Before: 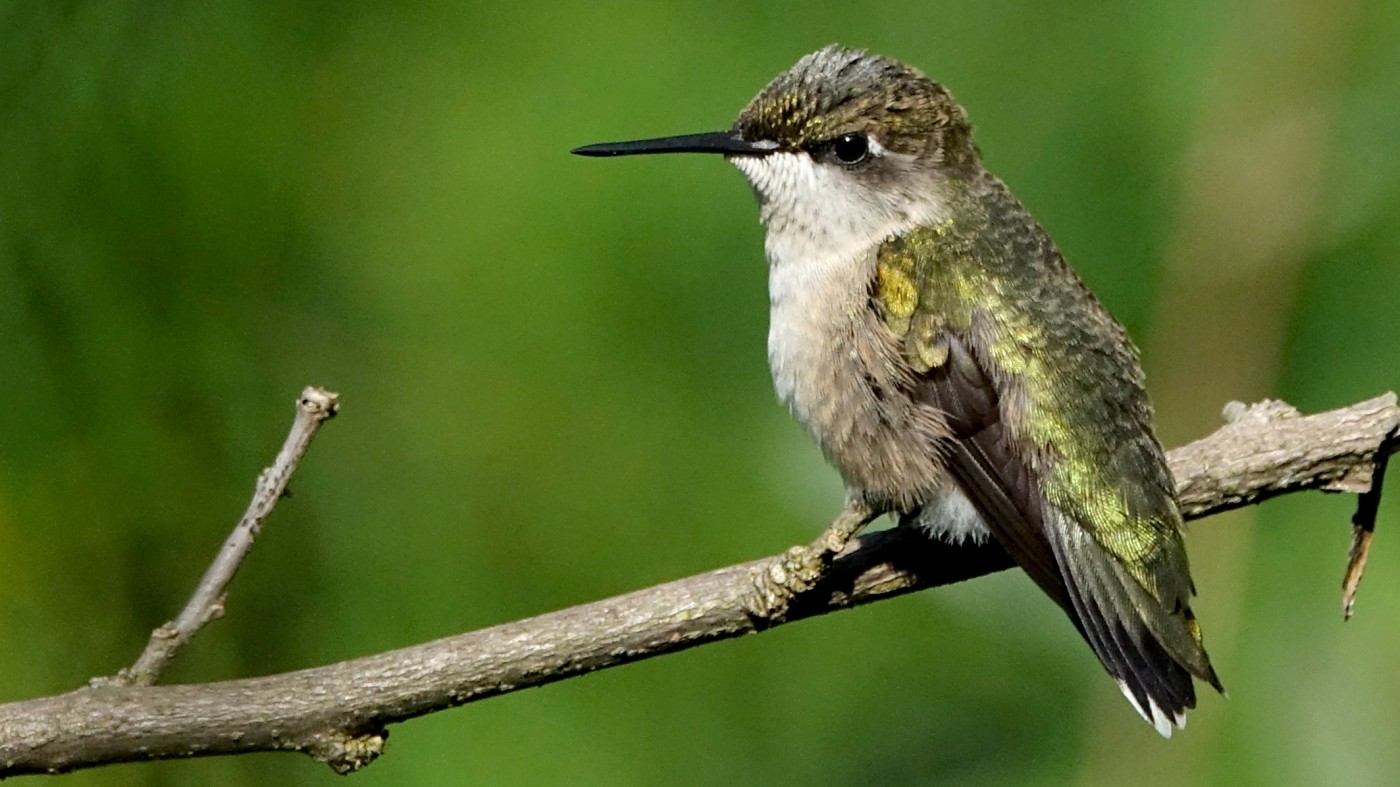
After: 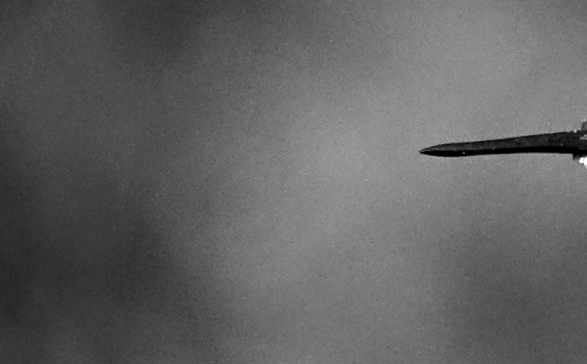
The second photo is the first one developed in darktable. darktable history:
tone equalizer: -8 EV -0.75 EV, -7 EV -0.7 EV, -6 EV -0.6 EV, -5 EV -0.4 EV, -3 EV 0.4 EV, -2 EV 0.6 EV, -1 EV 0.7 EV, +0 EV 0.75 EV, edges refinement/feathering 500, mask exposure compensation -1.57 EV, preserve details no
crop and rotate: left 10.817%, top 0.062%, right 47.194%, bottom 53.626%
base curve: curves: ch0 [(0, 0) (0.579, 0.807) (1, 1)], preserve colors none
monochrome: on, module defaults
exposure: black level correction 0.006, exposure -0.226 EV, compensate highlight preservation false
white balance: red 0.98, blue 1.61
